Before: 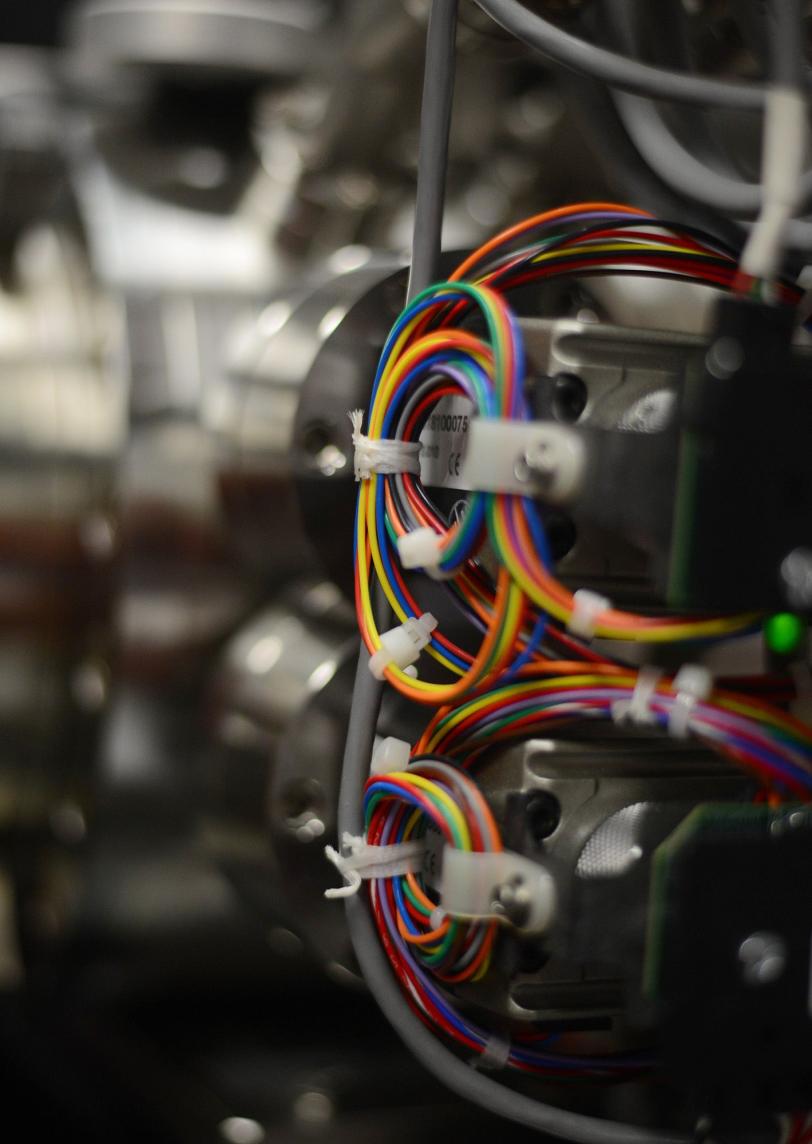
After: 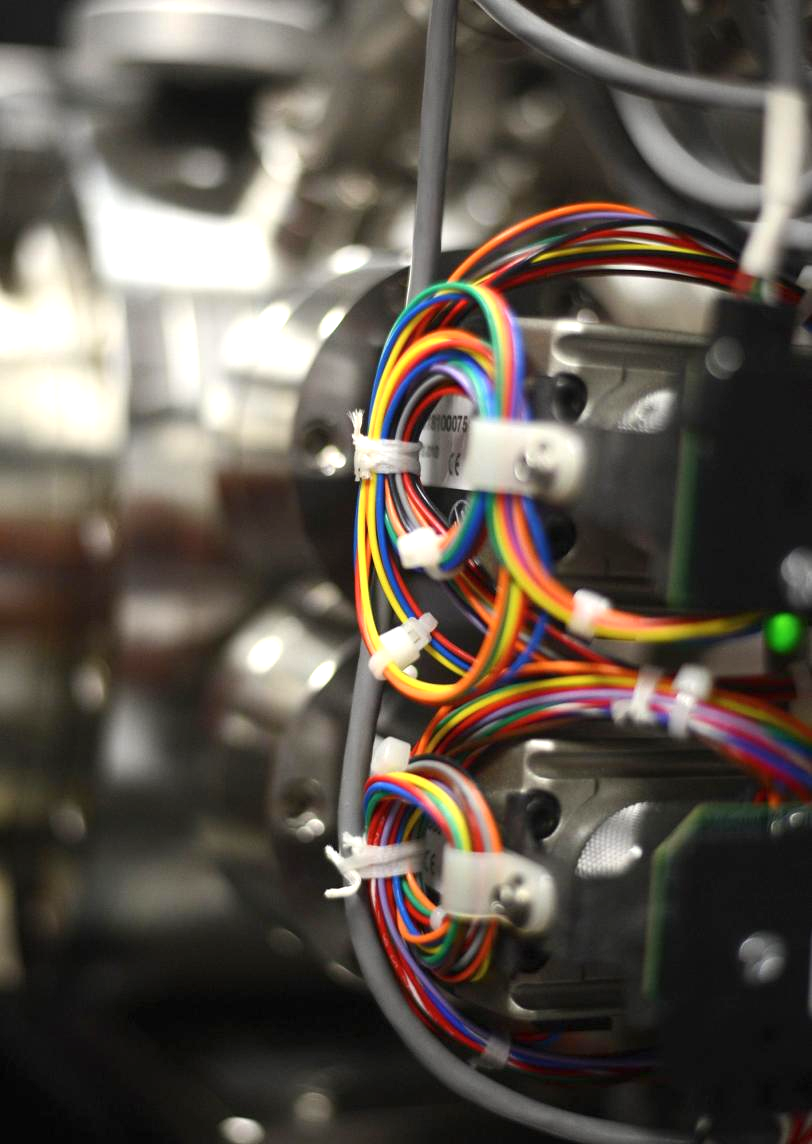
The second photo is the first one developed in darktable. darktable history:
contrast brightness saturation: saturation -0.05
exposure: exposure 0.999 EV, compensate highlight preservation false
